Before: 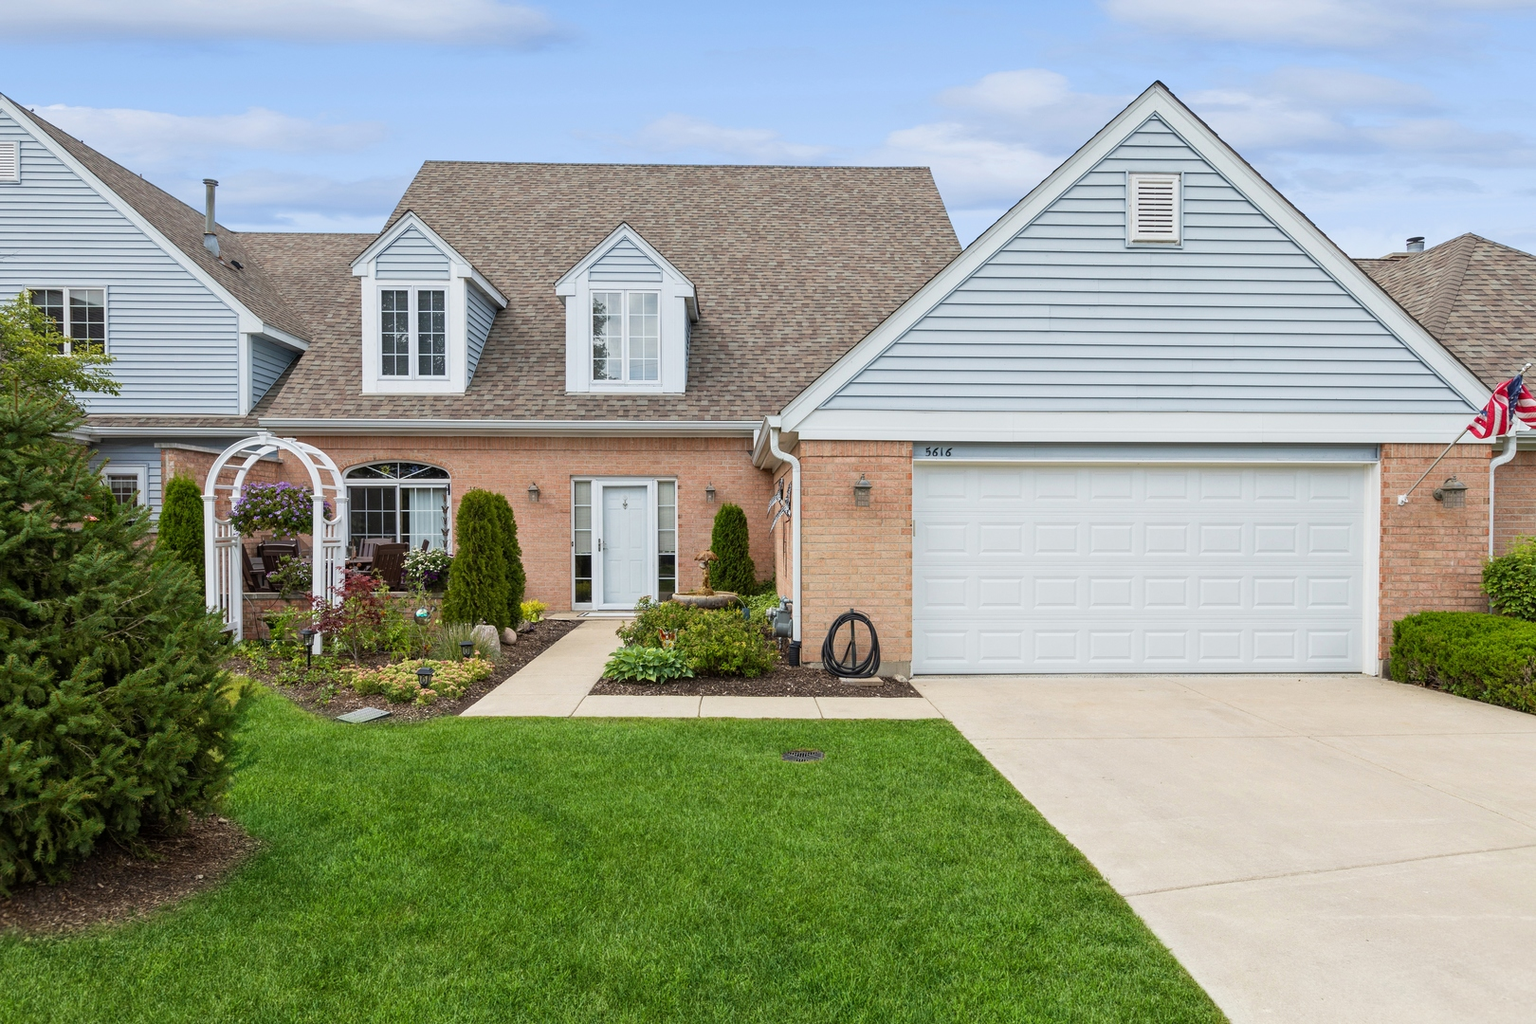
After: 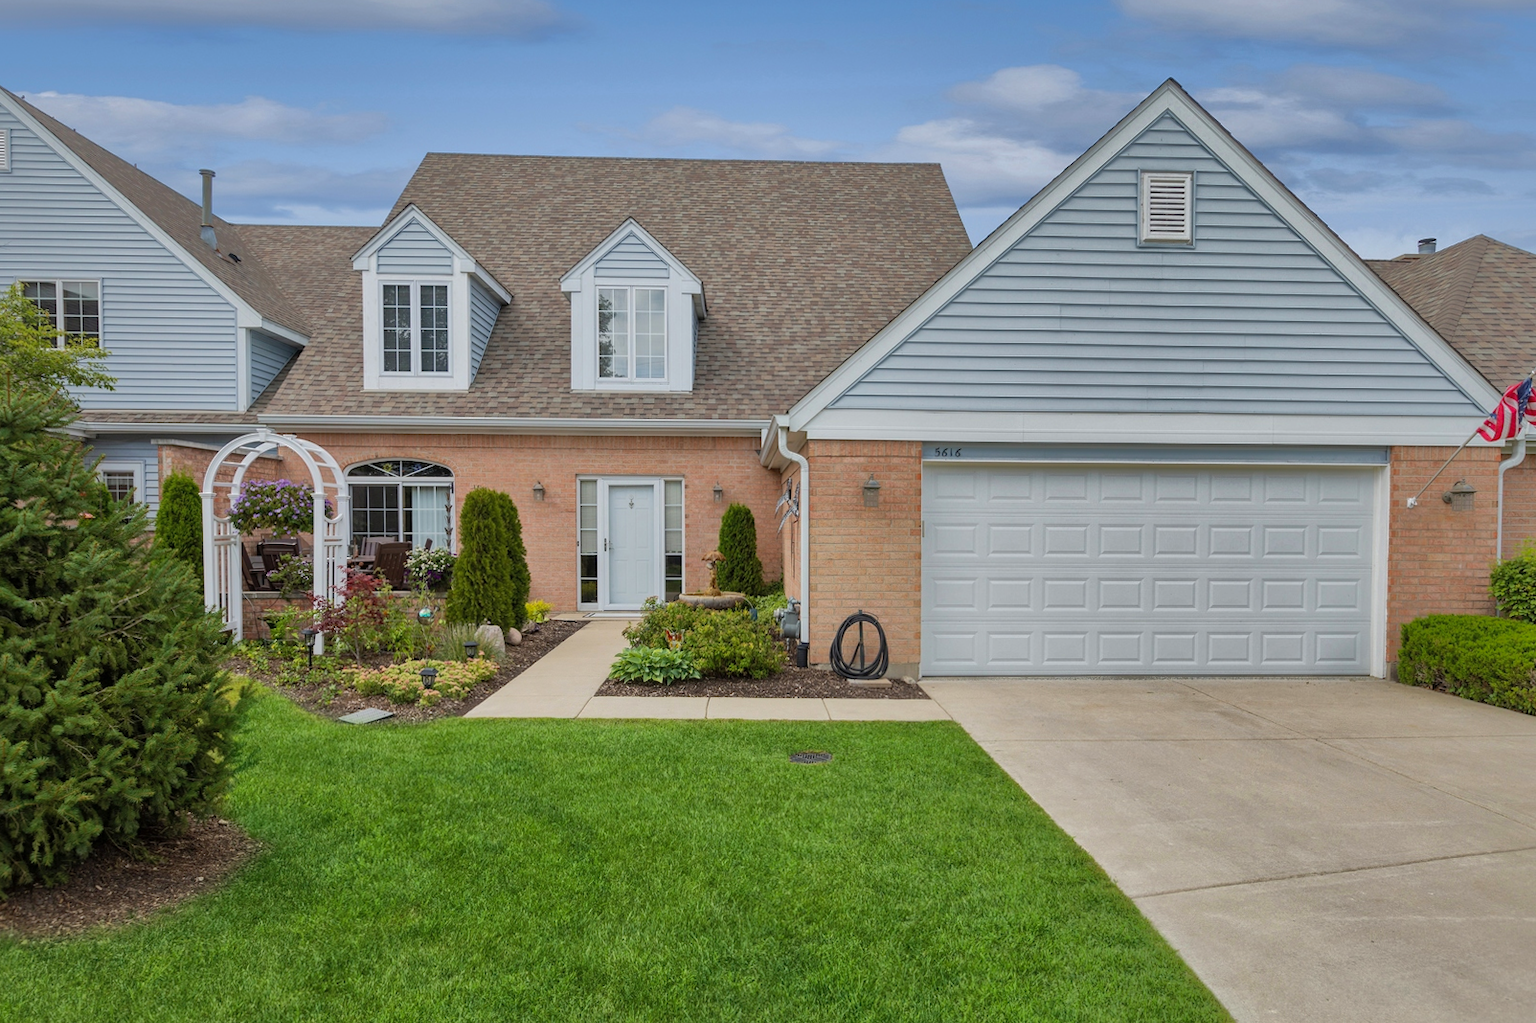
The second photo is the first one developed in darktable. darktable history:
rotate and perspective: rotation 0.174°, lens shift (vertical) 0.013, lens shift (horizontal) 0.019, shear 0.001, automatic cropping original format, crop left 0.007, crop right 0.991, crop top 0.016, crop bottom 0.997
shadows and highlights: shadows 38.43, highlights -74.54
